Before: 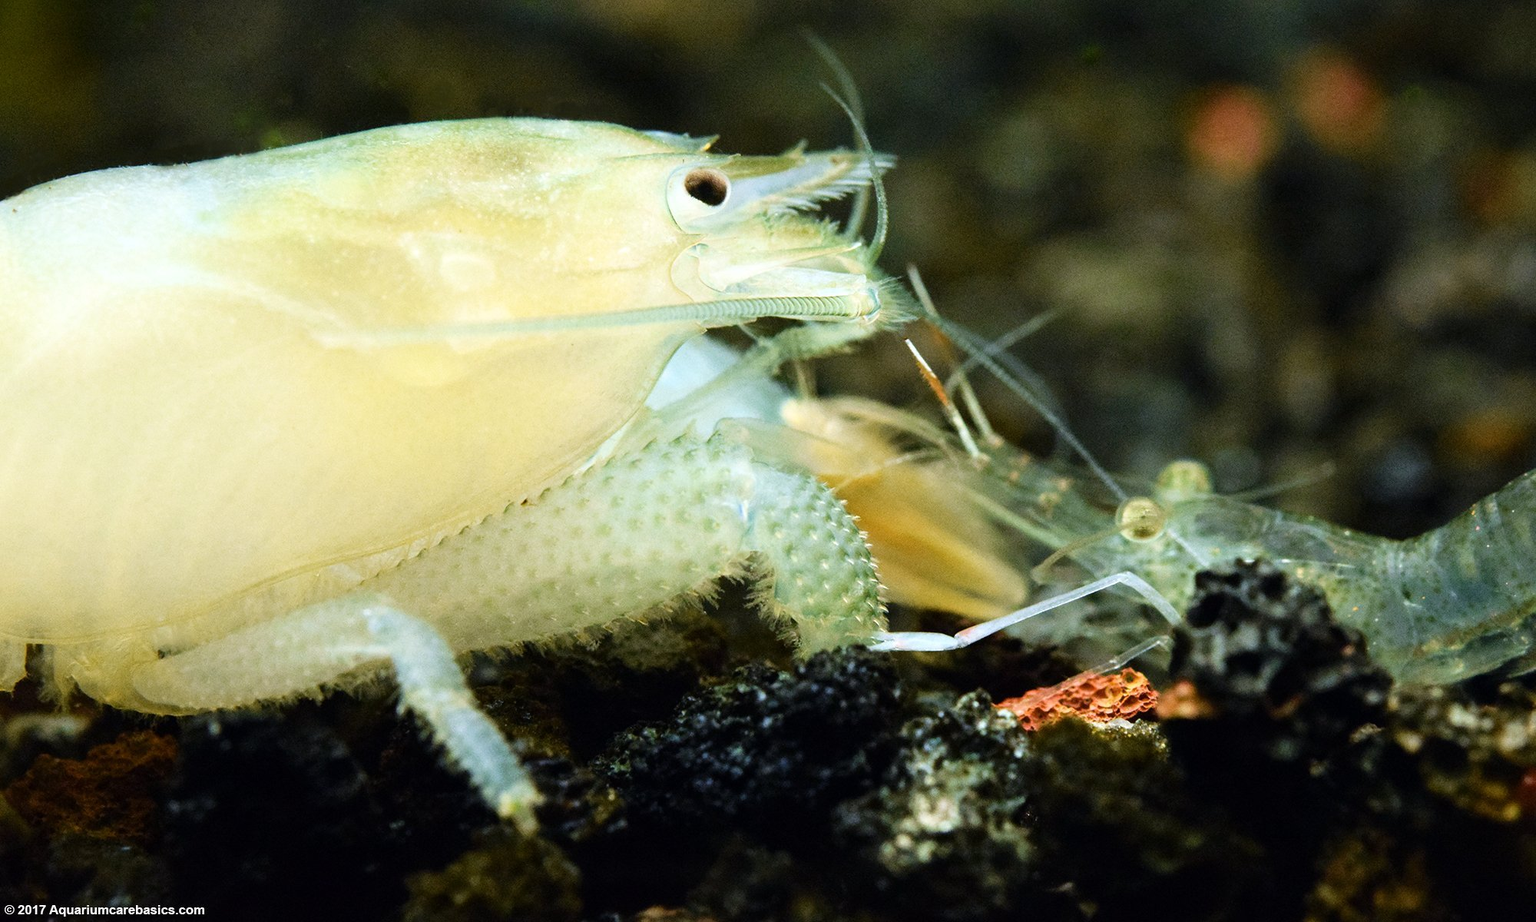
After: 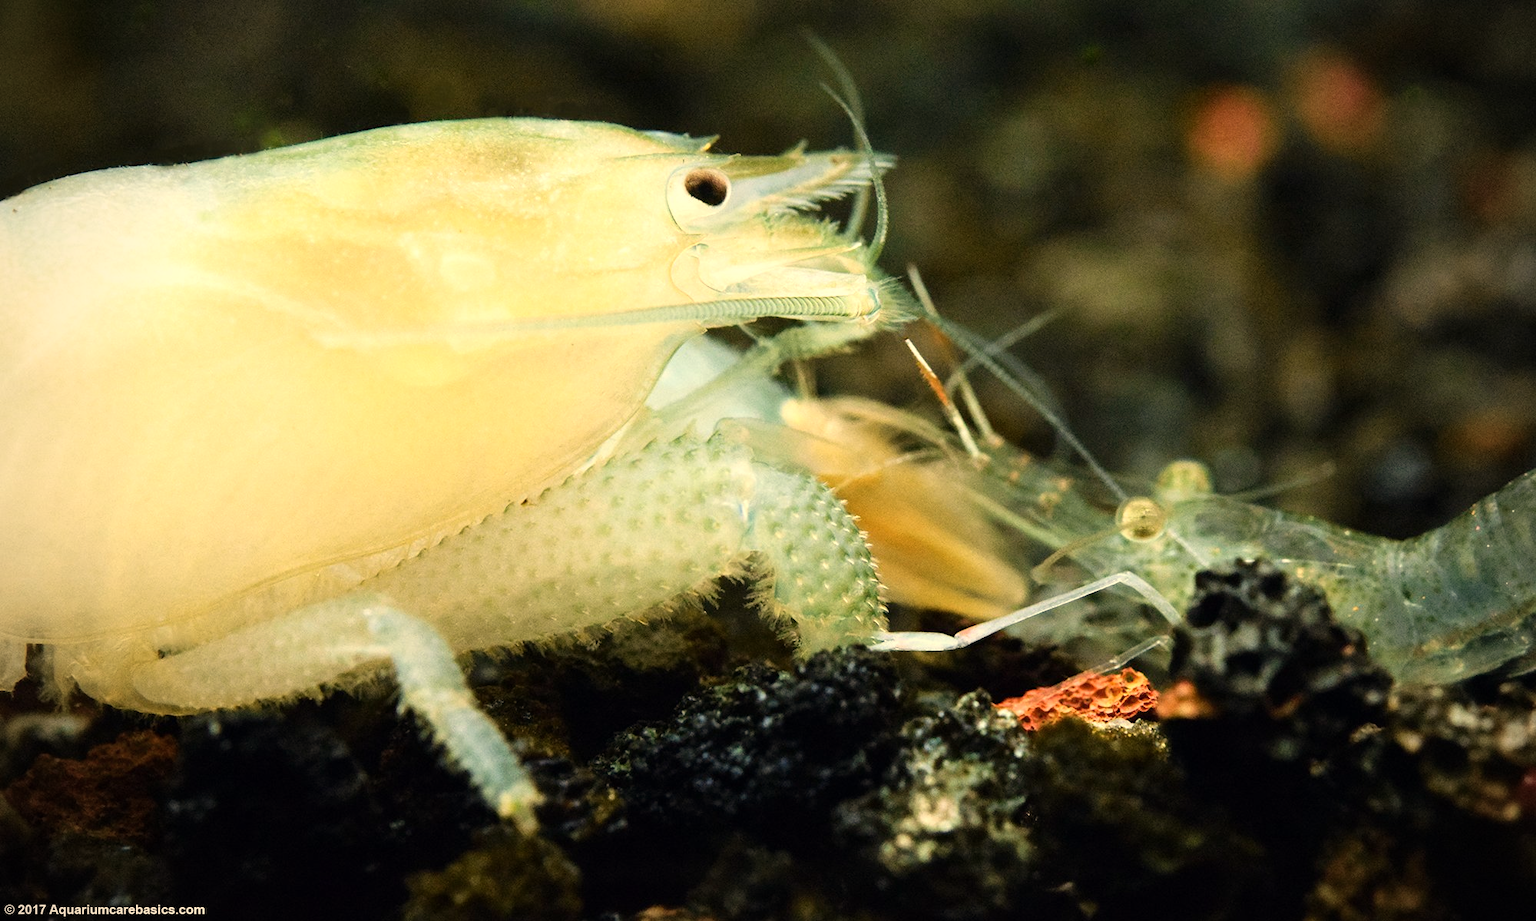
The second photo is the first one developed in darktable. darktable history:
vignetting: fall-off radius 60.92%
white balance: red 1.123, blue 0.83
